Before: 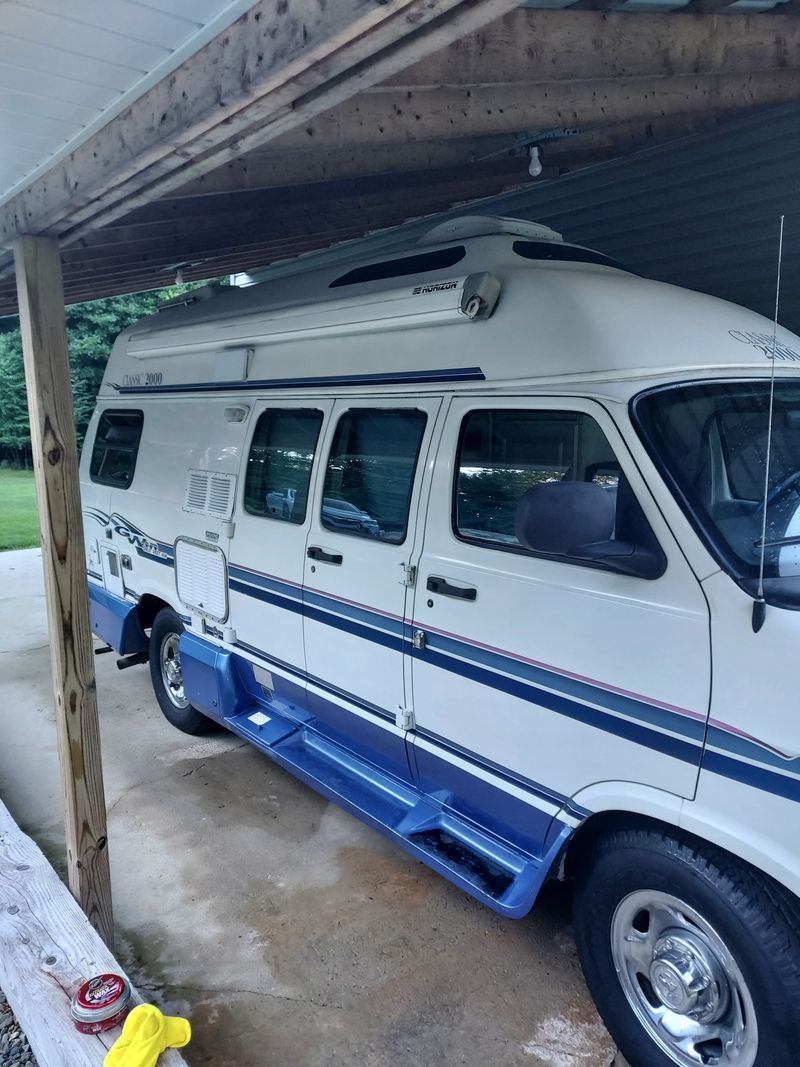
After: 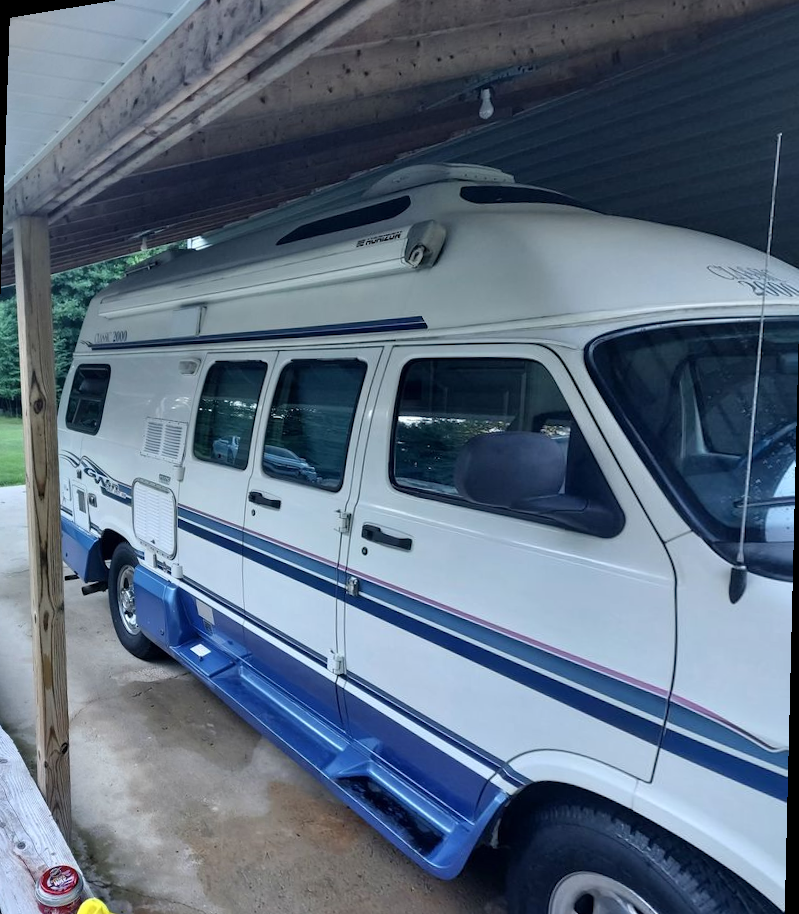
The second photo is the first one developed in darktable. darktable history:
tone equalizer: on, module defaults
rotate and perspective: rotation 1.69°, lens shift (vertical) -0.023, lens shift (horizontal) -0.291, crop left 0.025, crop right 0.988, crop top 0.092, crop bottom 0.842
